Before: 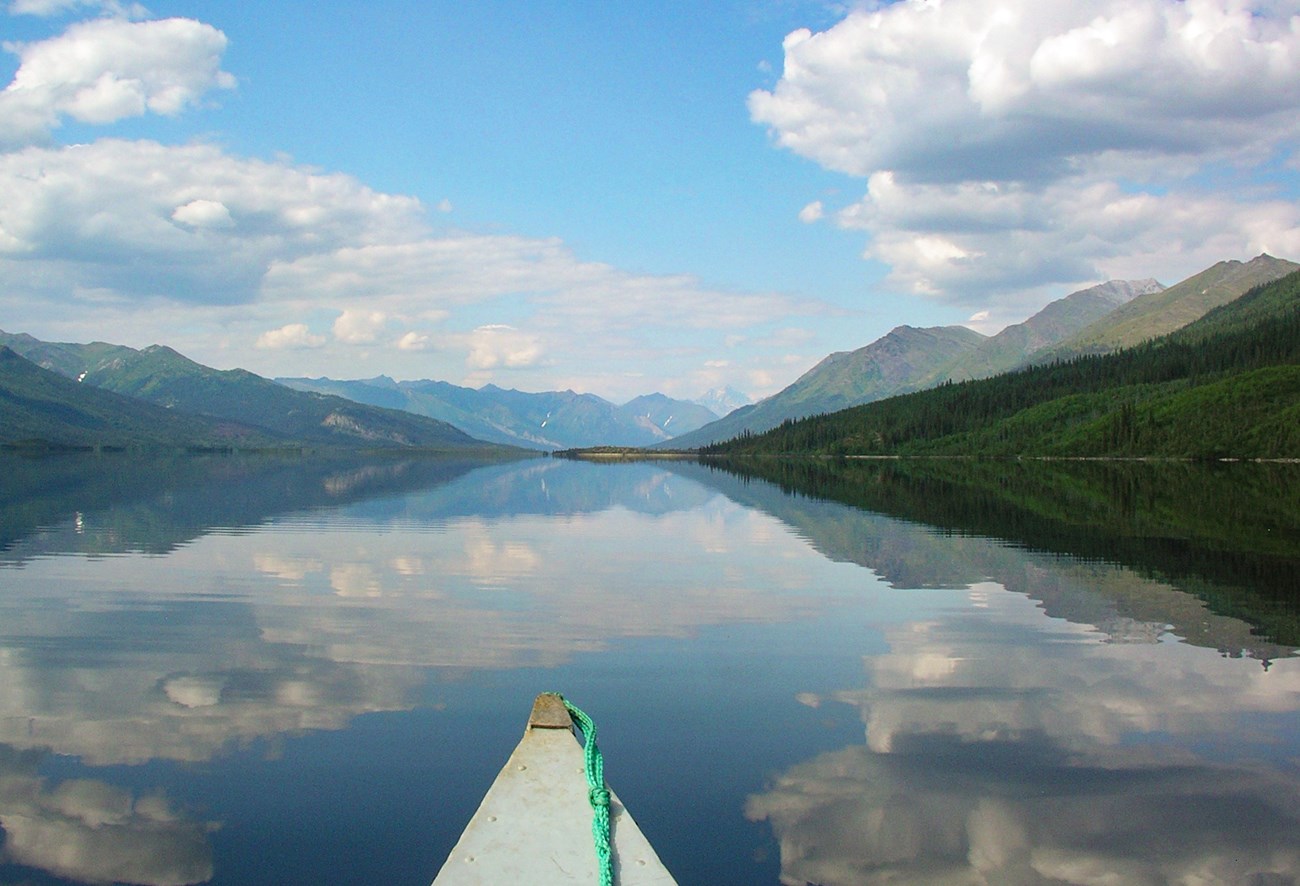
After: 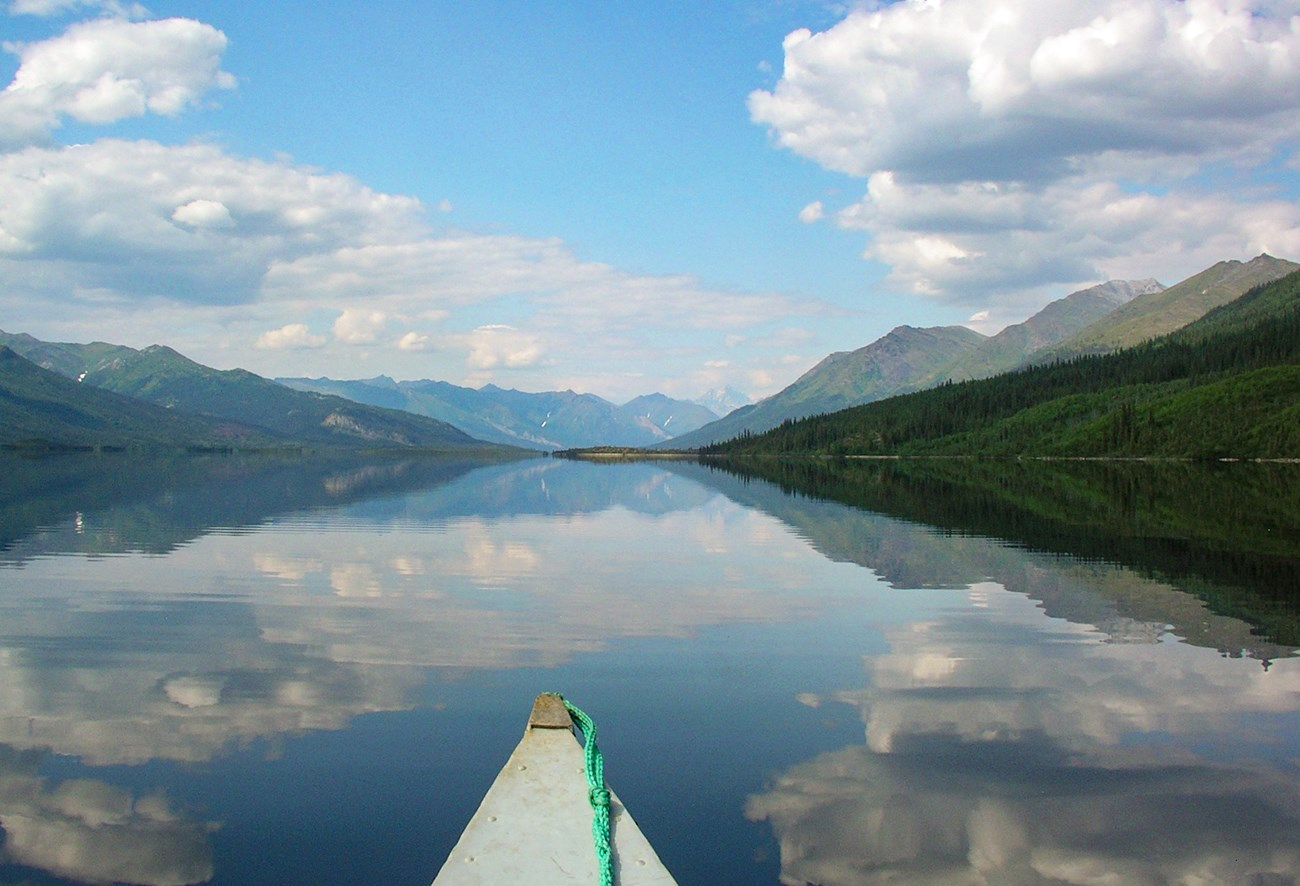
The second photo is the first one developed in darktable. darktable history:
local contrast: highlights 61%, shadows 114%, detail 106%, midtone range 0.53
